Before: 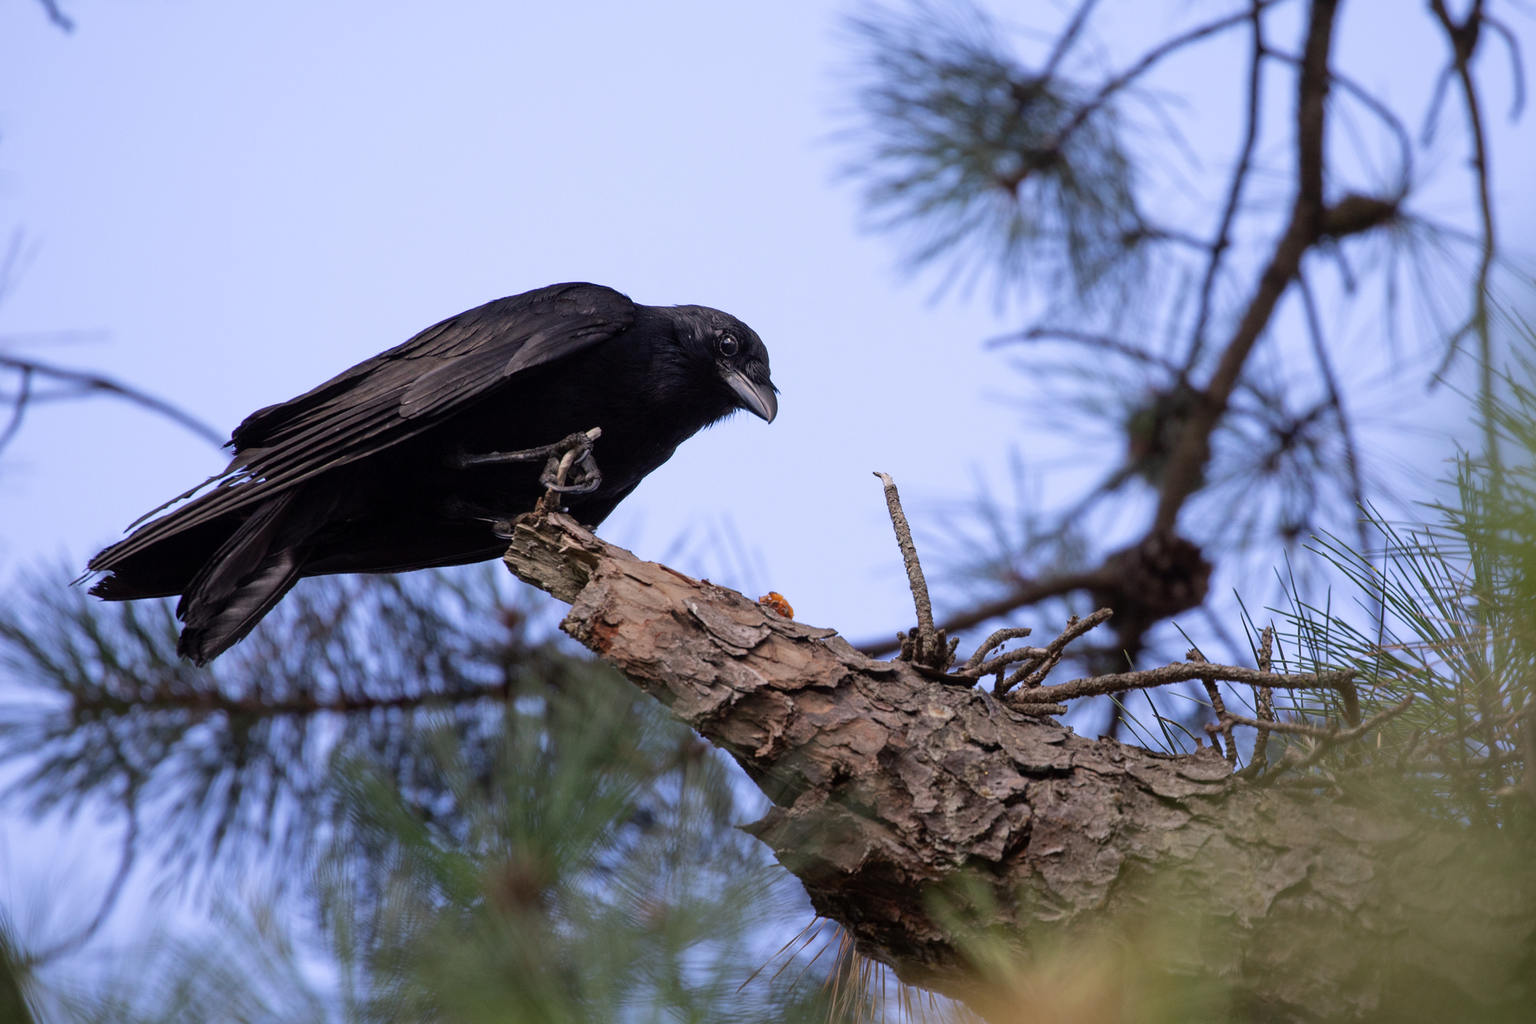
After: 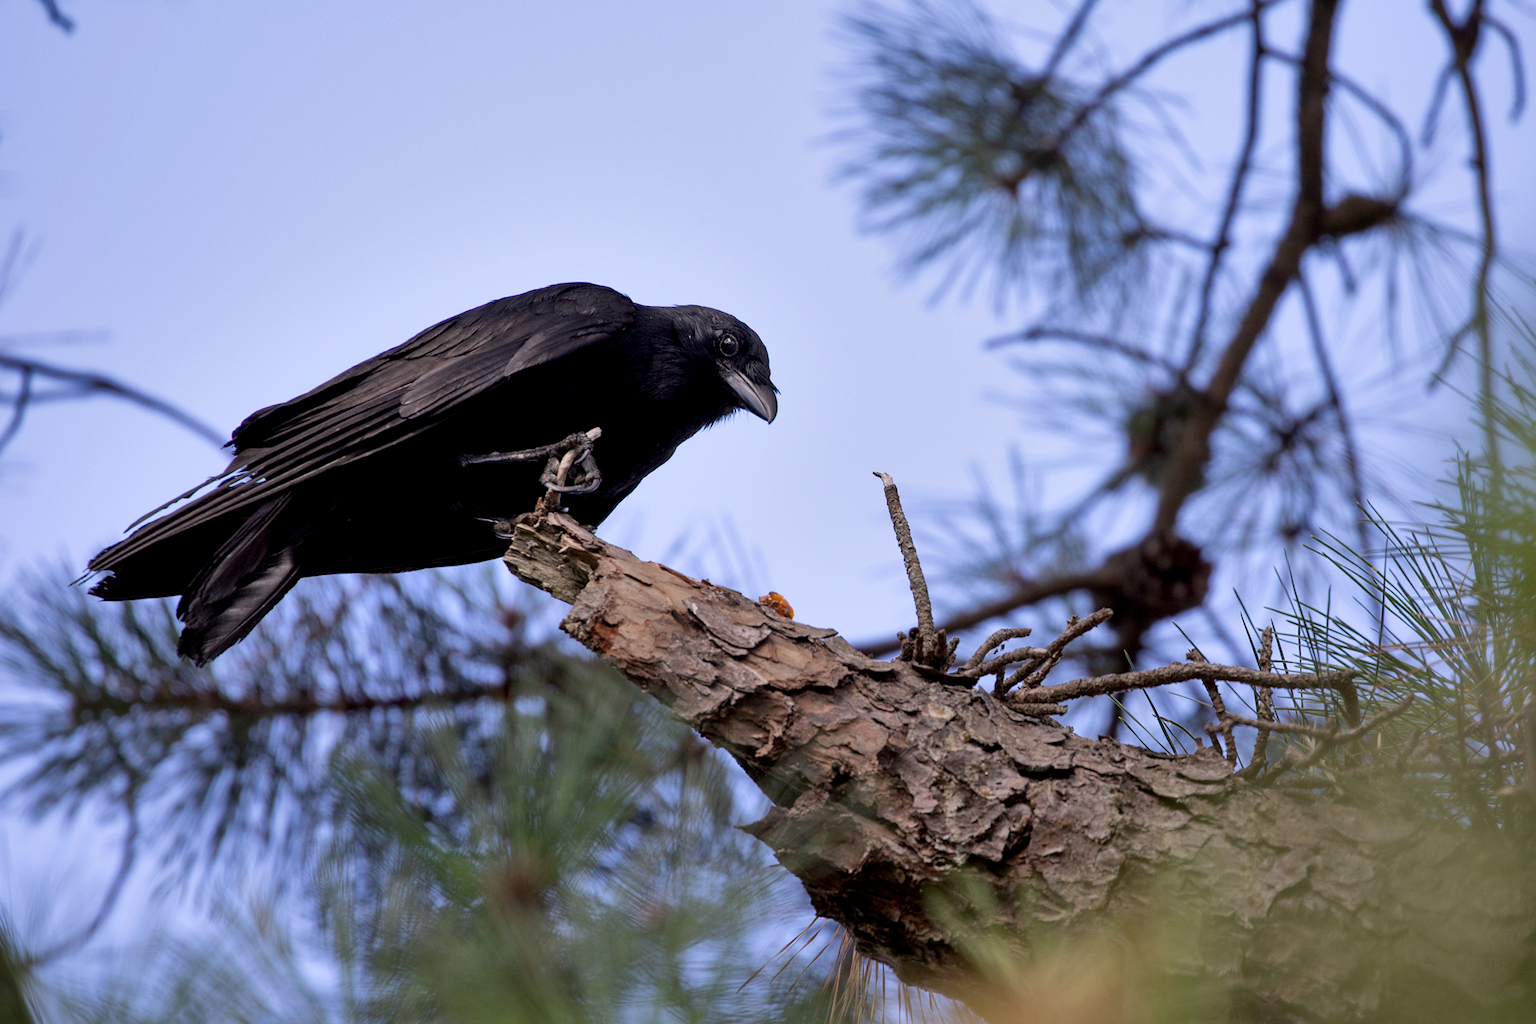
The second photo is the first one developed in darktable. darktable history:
exposure: black level correction 0.004, exposure 0.015 EV, compensate exposure bias true, compensate highlight preservation false
shadows and highlights: soften with gaussian
